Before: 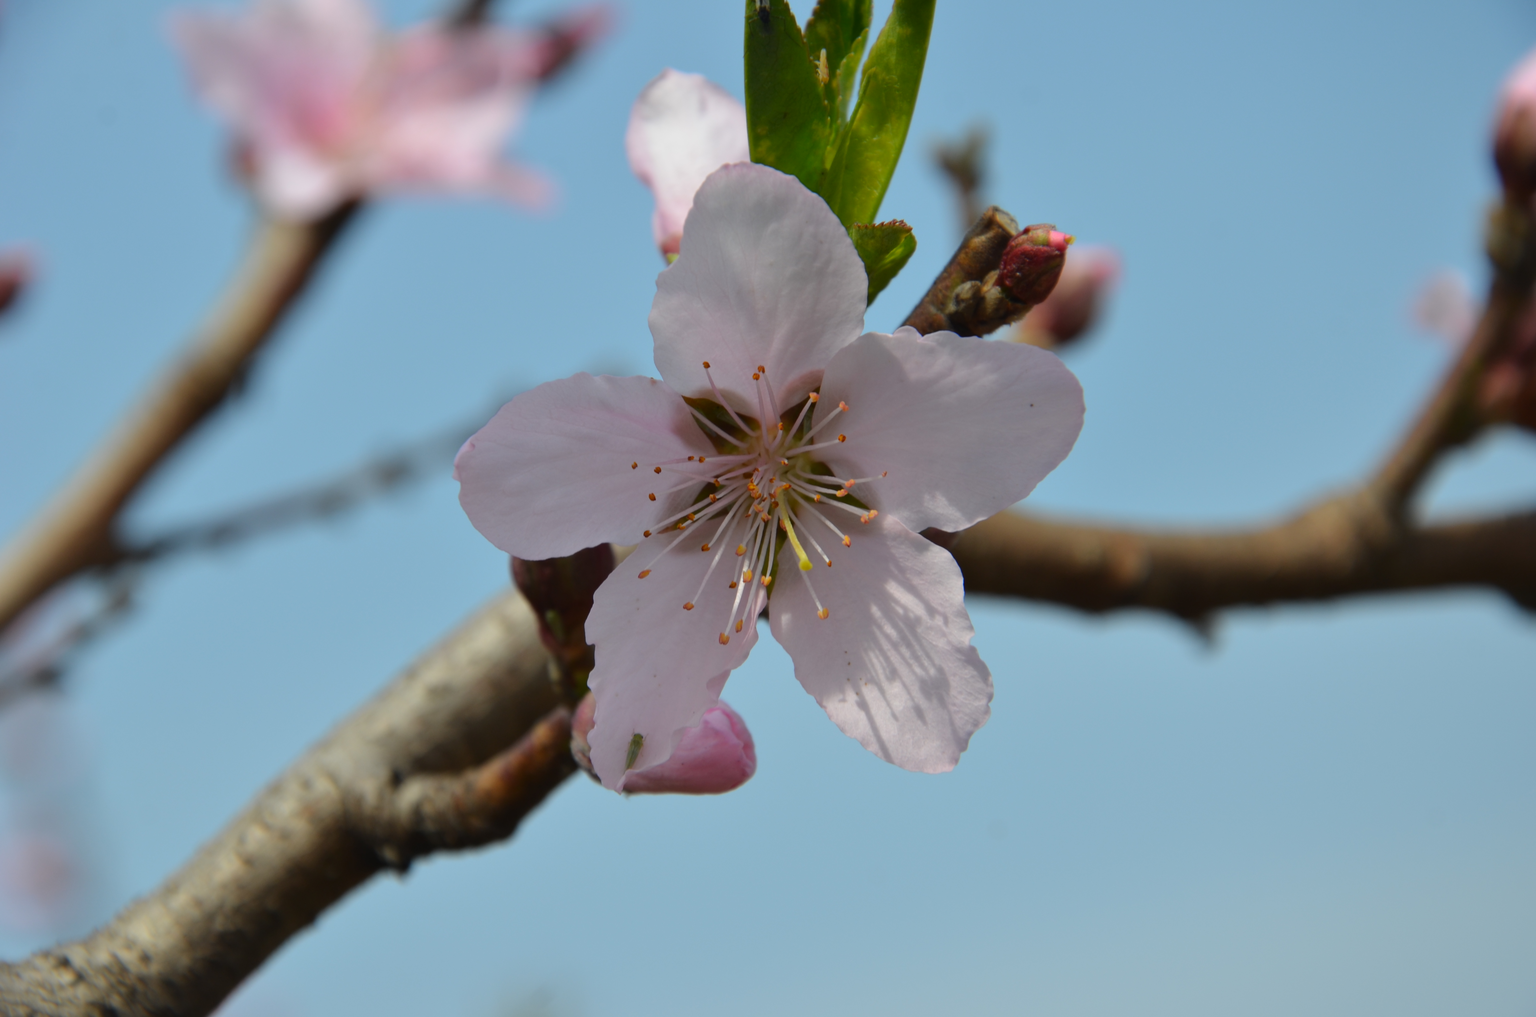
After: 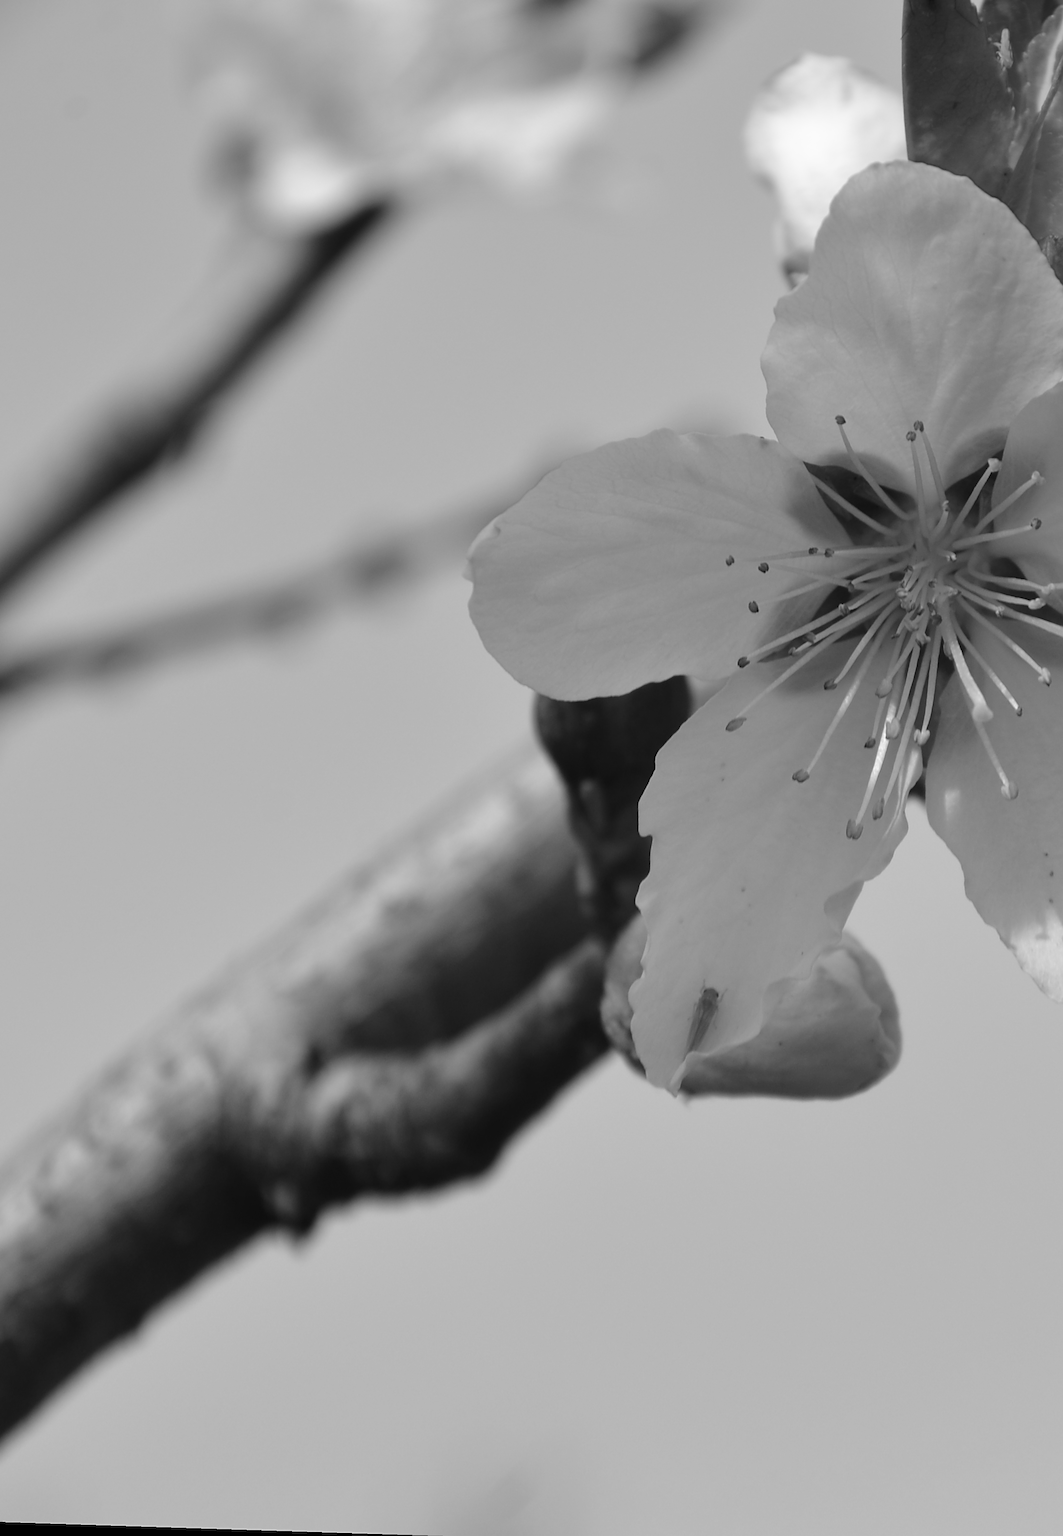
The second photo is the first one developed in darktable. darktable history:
exposure: exposure 0.2 EV, compensate highlight preservation false
crop: left 0.587%, right 45.588%, bottom 0.086%
bloom: size 9%, threshold 100%, strength 7%
rotate and perspective: rotation 0.72°, lens shift (vertical) -0.352, lens shift (horizontal) -0.051, crop left 0.152, crop right 0.859, crop top 0.019, crop bottom 0.964
sharpen: on, module defaults
monochrome: on, module defaults
